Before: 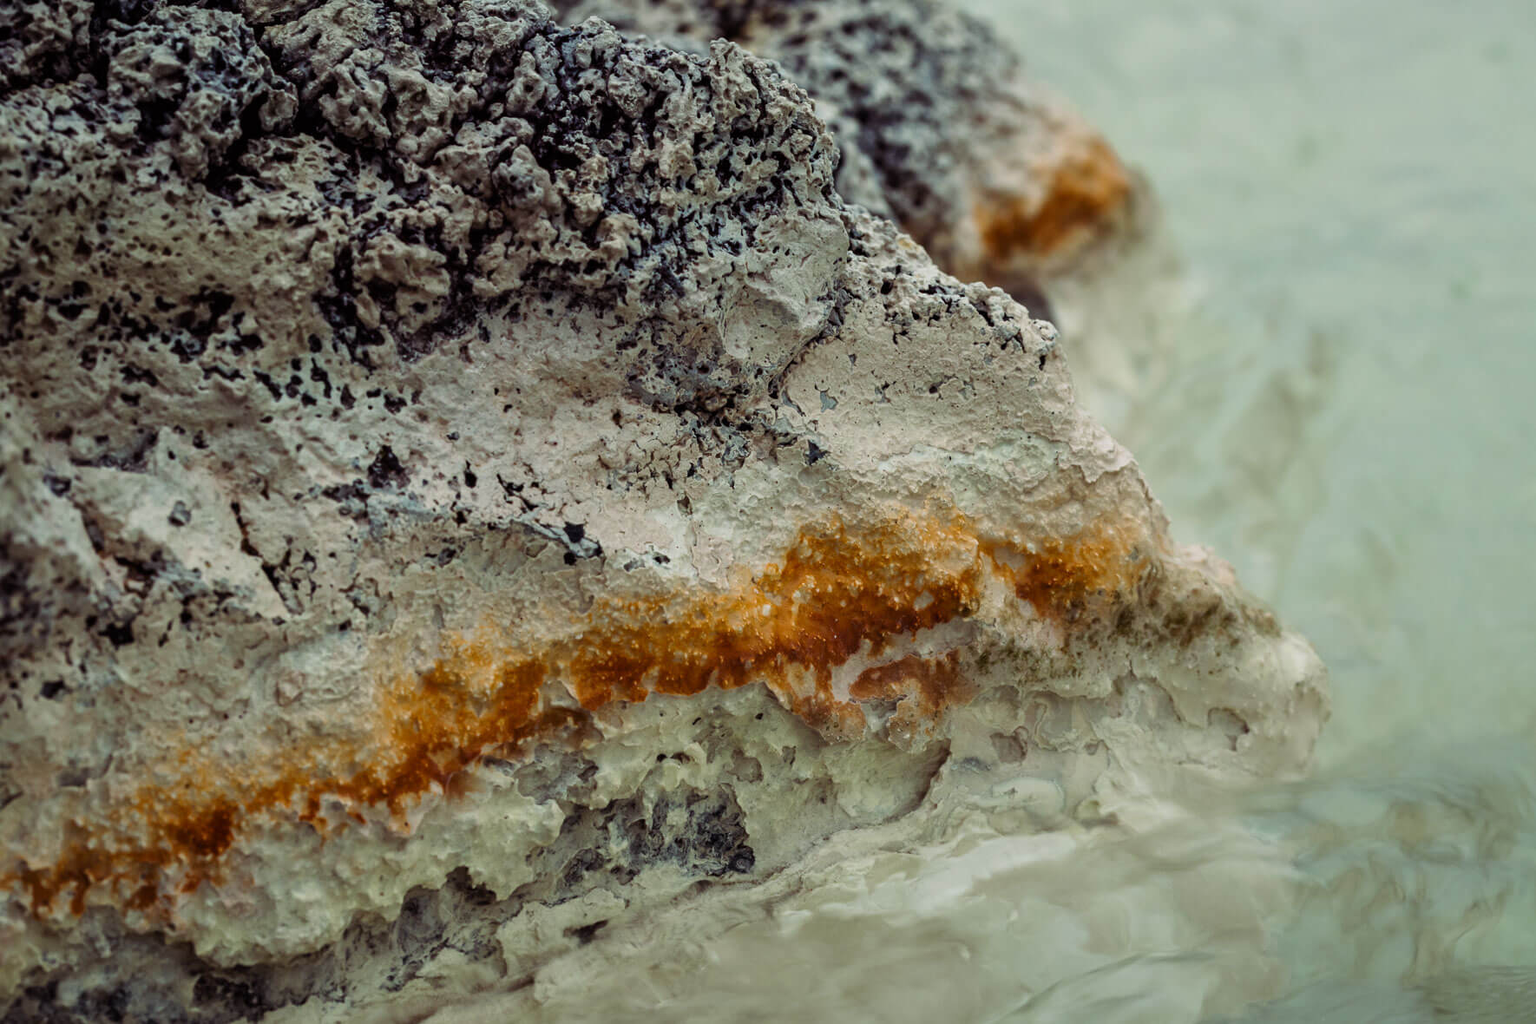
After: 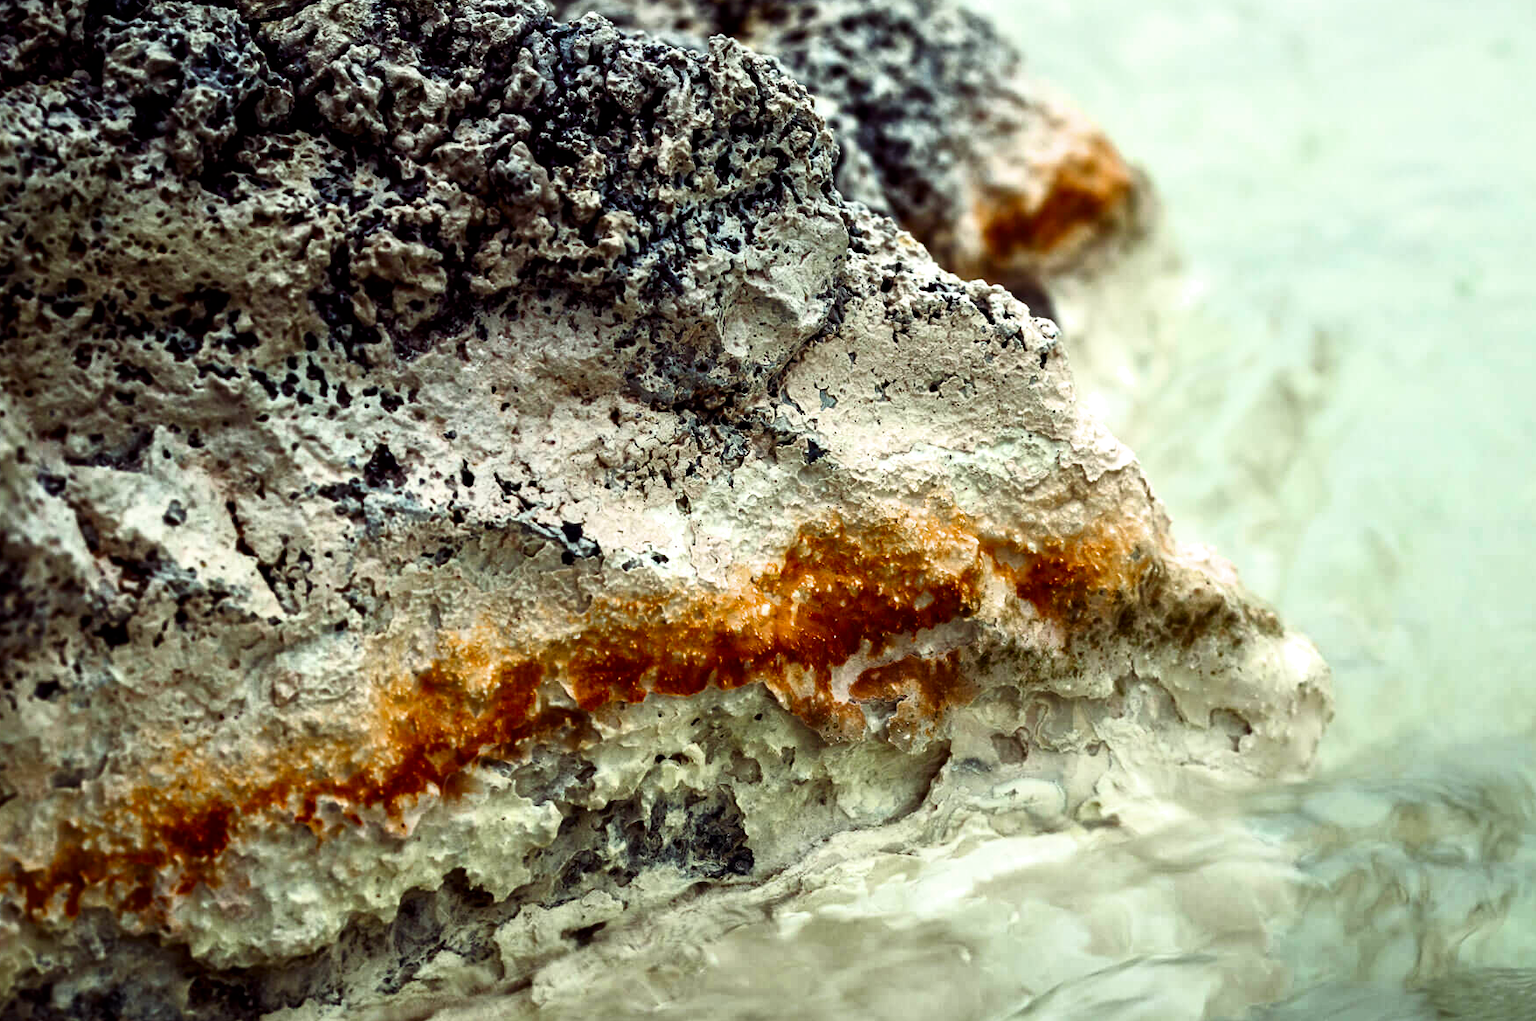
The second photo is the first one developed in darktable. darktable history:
crop: left 0.434%, top 0.485%, right 0.244%, bottom 0.386%
filmic rgb: black relative exposure -9.08 EV, white relative exposure 2.3 EV, hardness 7.49
contrast brightness saturation: brightness -0.25, saturation 0.2
exposure: black level correction 0, exposure 0.7 EV, compensate exposure bias true, compensate highlight preservation false
